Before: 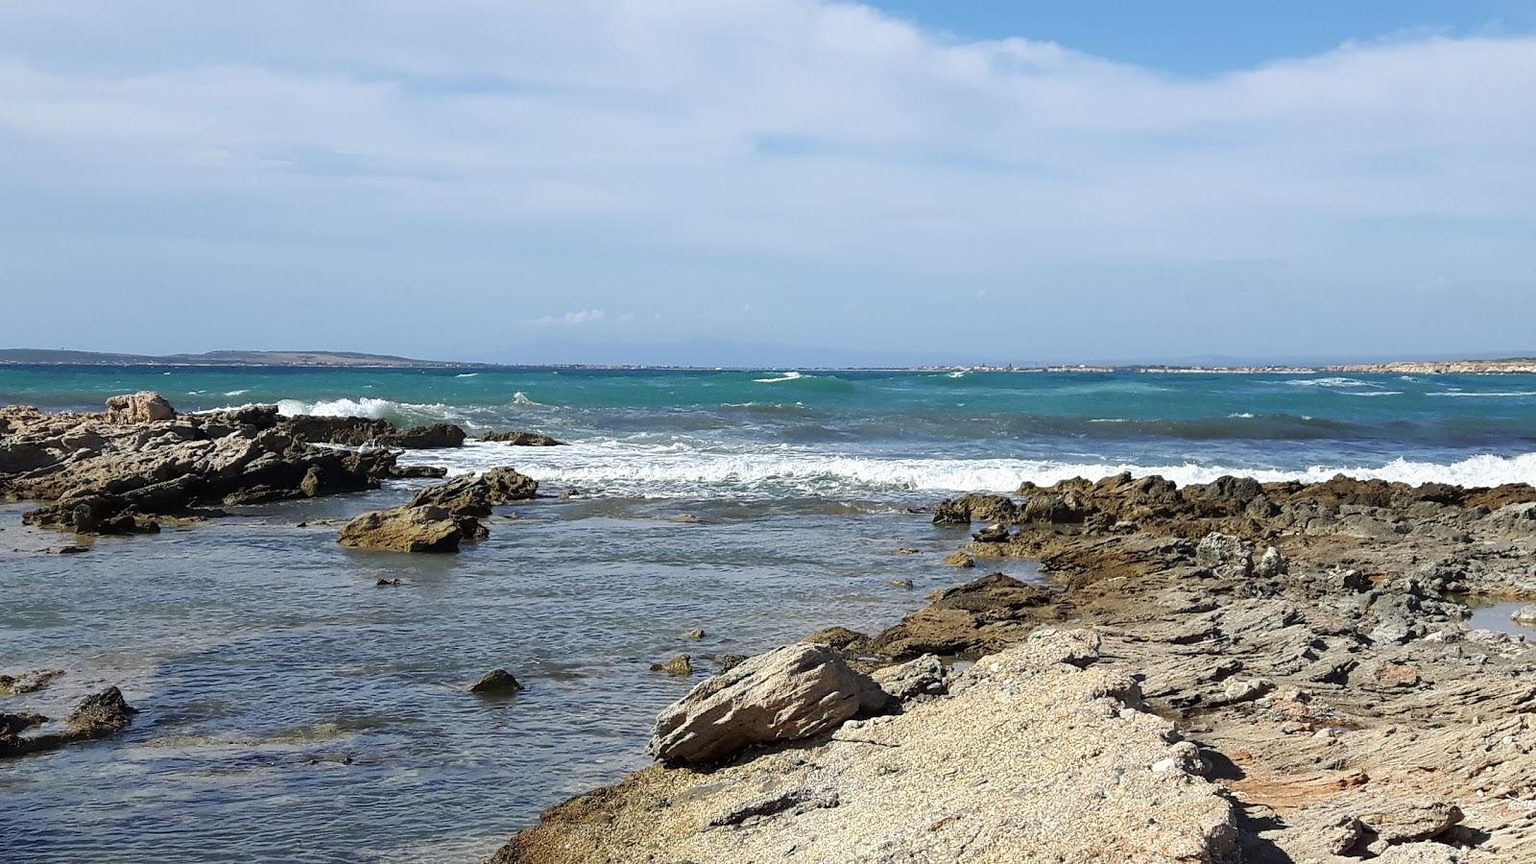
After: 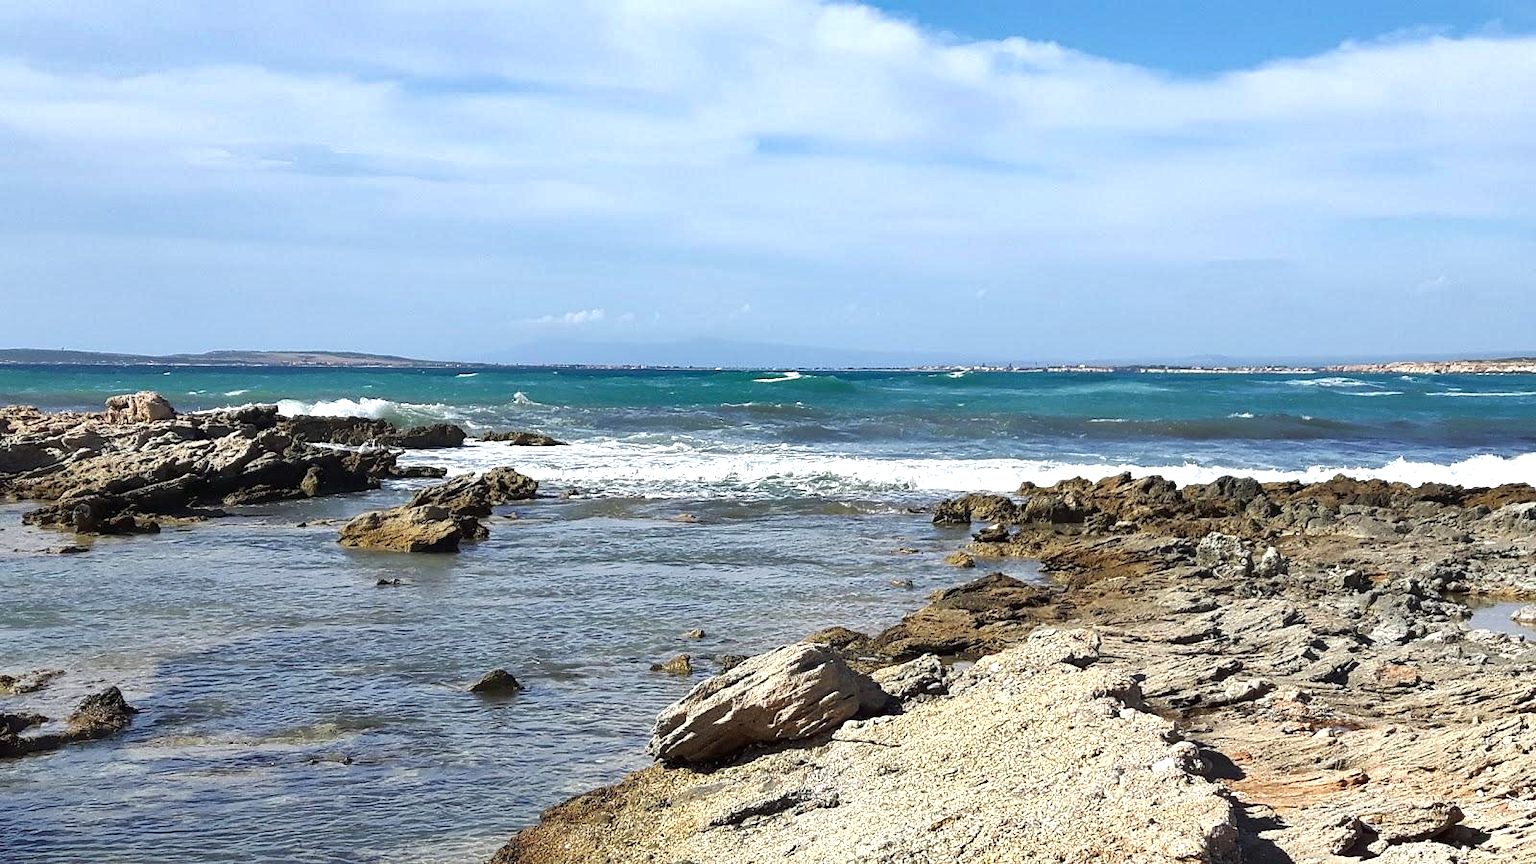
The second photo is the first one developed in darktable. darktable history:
shadows and highlights: shadows 60.27, soften with gaussian
exposure: black level correction 0, exposure 0.5 EV, compensate highlight preservation false
